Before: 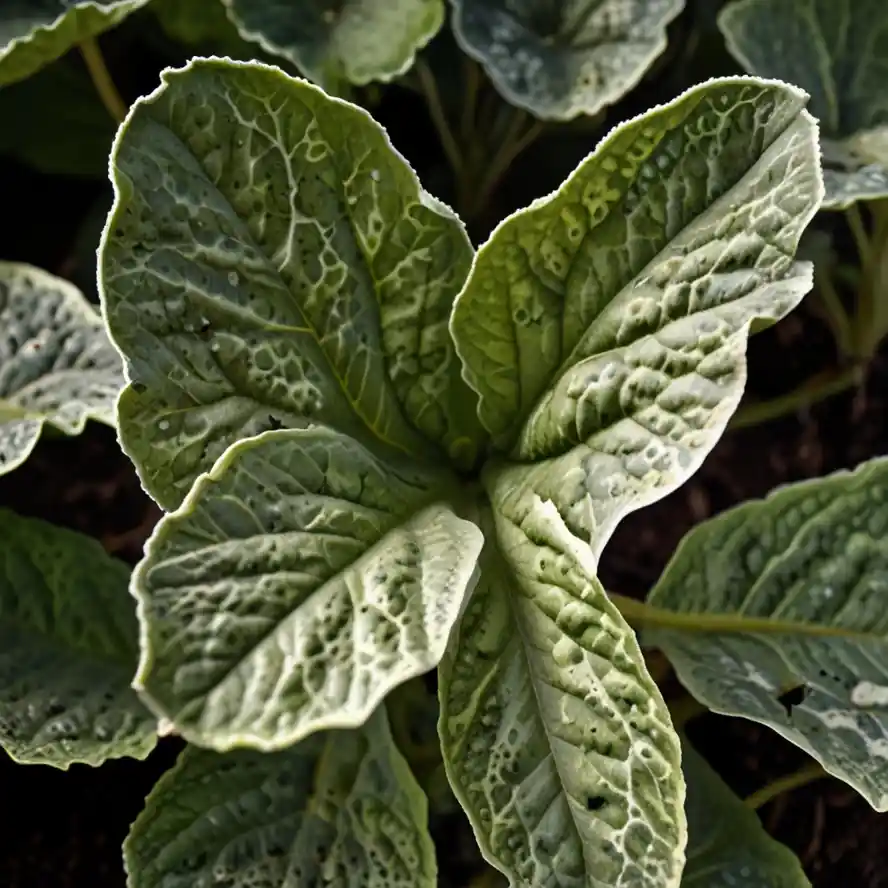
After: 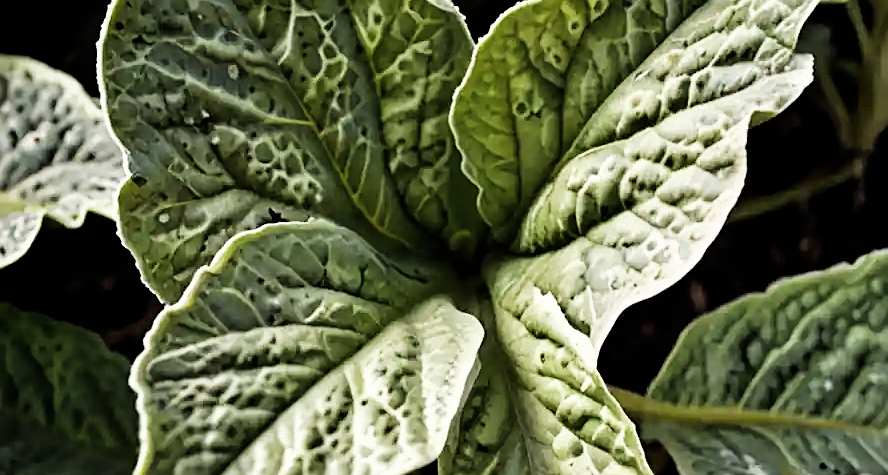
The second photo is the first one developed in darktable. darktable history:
exposure: black level correction -0.002, exposure 0.705 EV, compensate exposure bias true, compensate highlight preservation false
crop and rotate: top 23.403%, bottom 23.002%
sharpen: on, module defaults
filmic rgb: black relative exposure -5.1 EV, white relative exposure 3.54 EV, threshold -0.289 EV, transition 3.19 EV, structure ↔ texture 99.75%, hardness 3.17, contrast 1.298, highlights saturation mix -49.64%, enable highlight reconstruction true
